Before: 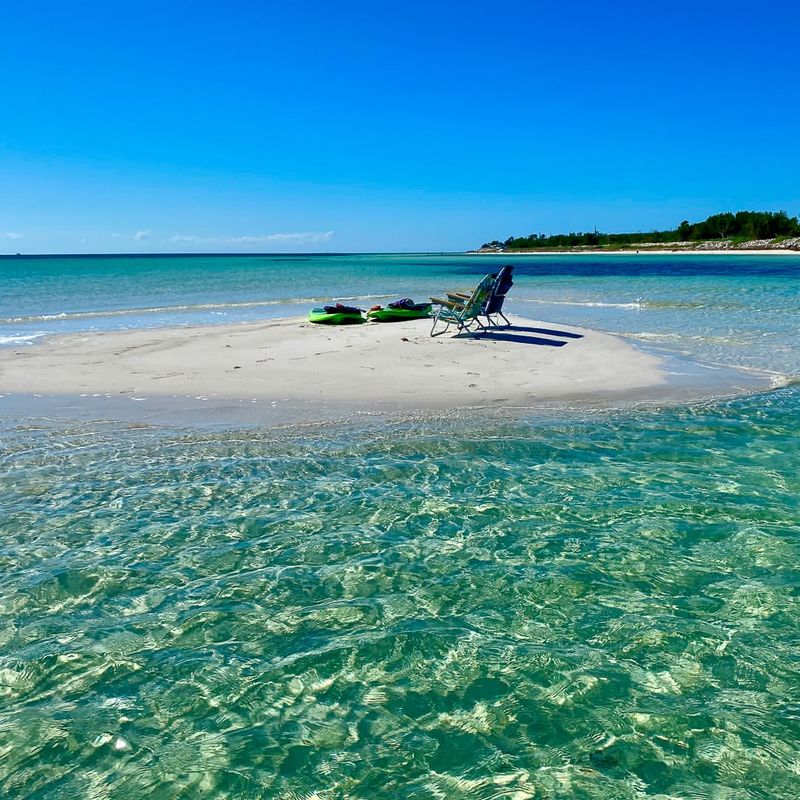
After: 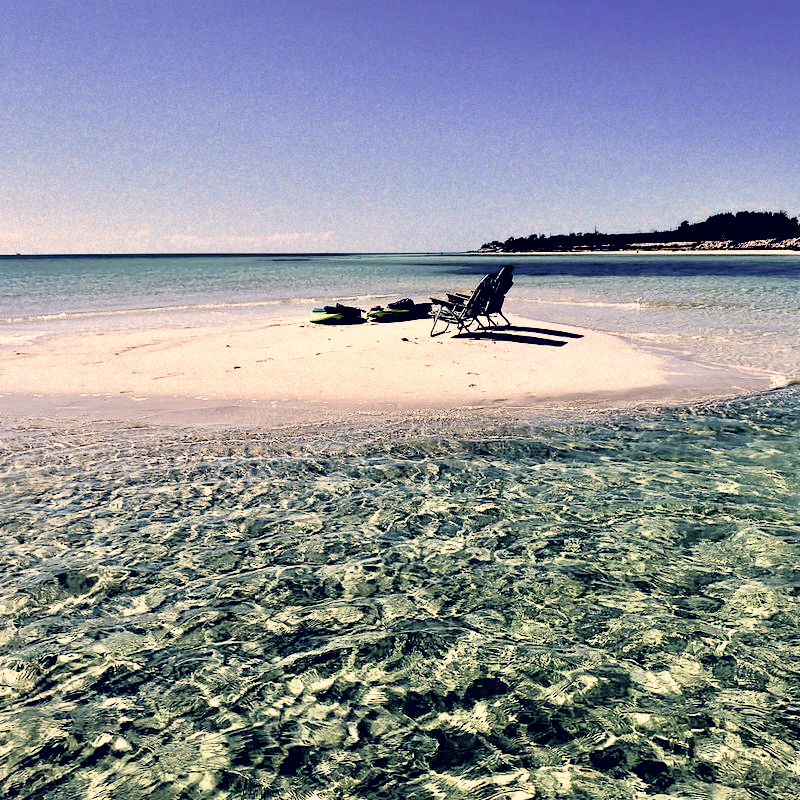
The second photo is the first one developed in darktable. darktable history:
color correction: highlights a* 19.59, highlights b* 27.49, shadows a* 3.46, shadows b* -17.28, saturation 0.73
filmic rgb: black relative exposure -1 EV, white relative exposure 2.05 EV, hardness 1.52, contrast 2.25, enable highlight reconstruction true
tone equalizer: -8 EV -0.002 EV, -7 EV 0.005 EV, -6 EV -0.009 EV, -5 EV 0.011 EV, -4 EV -0.012 EV, -3 EV 0.007 EV, -2 EV -0.062 EV, -1 EV -0.293 EV, +0 EV -0.582 EV, smoothing diameter 2%, edges refinement/feathering 20, mask exposure compensation -1.57 EV, filter diffusion 5
